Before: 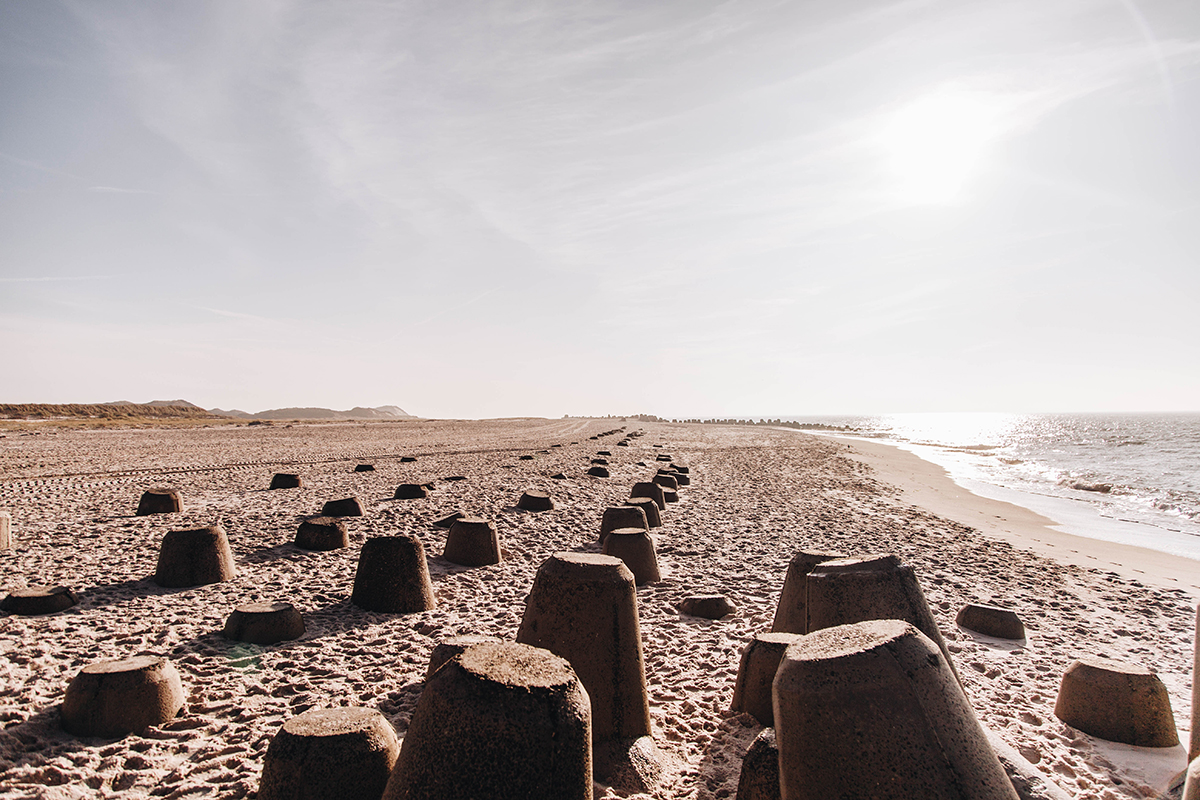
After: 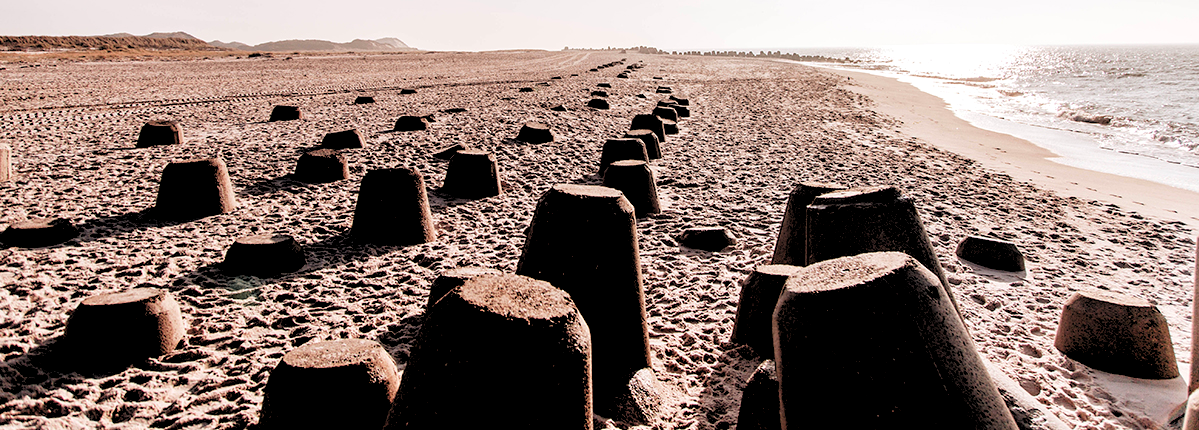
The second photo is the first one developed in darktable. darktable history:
crop and rotate: top 46.237%
color zones: curves: ch1 [(0.263, 0.53) (0.376, 0.287) (0.487, 0.512) (0.748, 0.547) (1, 0.513)]; ch2 [(0.262, 0.45) (0.751, 0.477)], mix 31.98%
rgb levels: levels [[0.029, 0.461, 0.922], [0, 0.5, 1], [0, 0.5, 1]]
